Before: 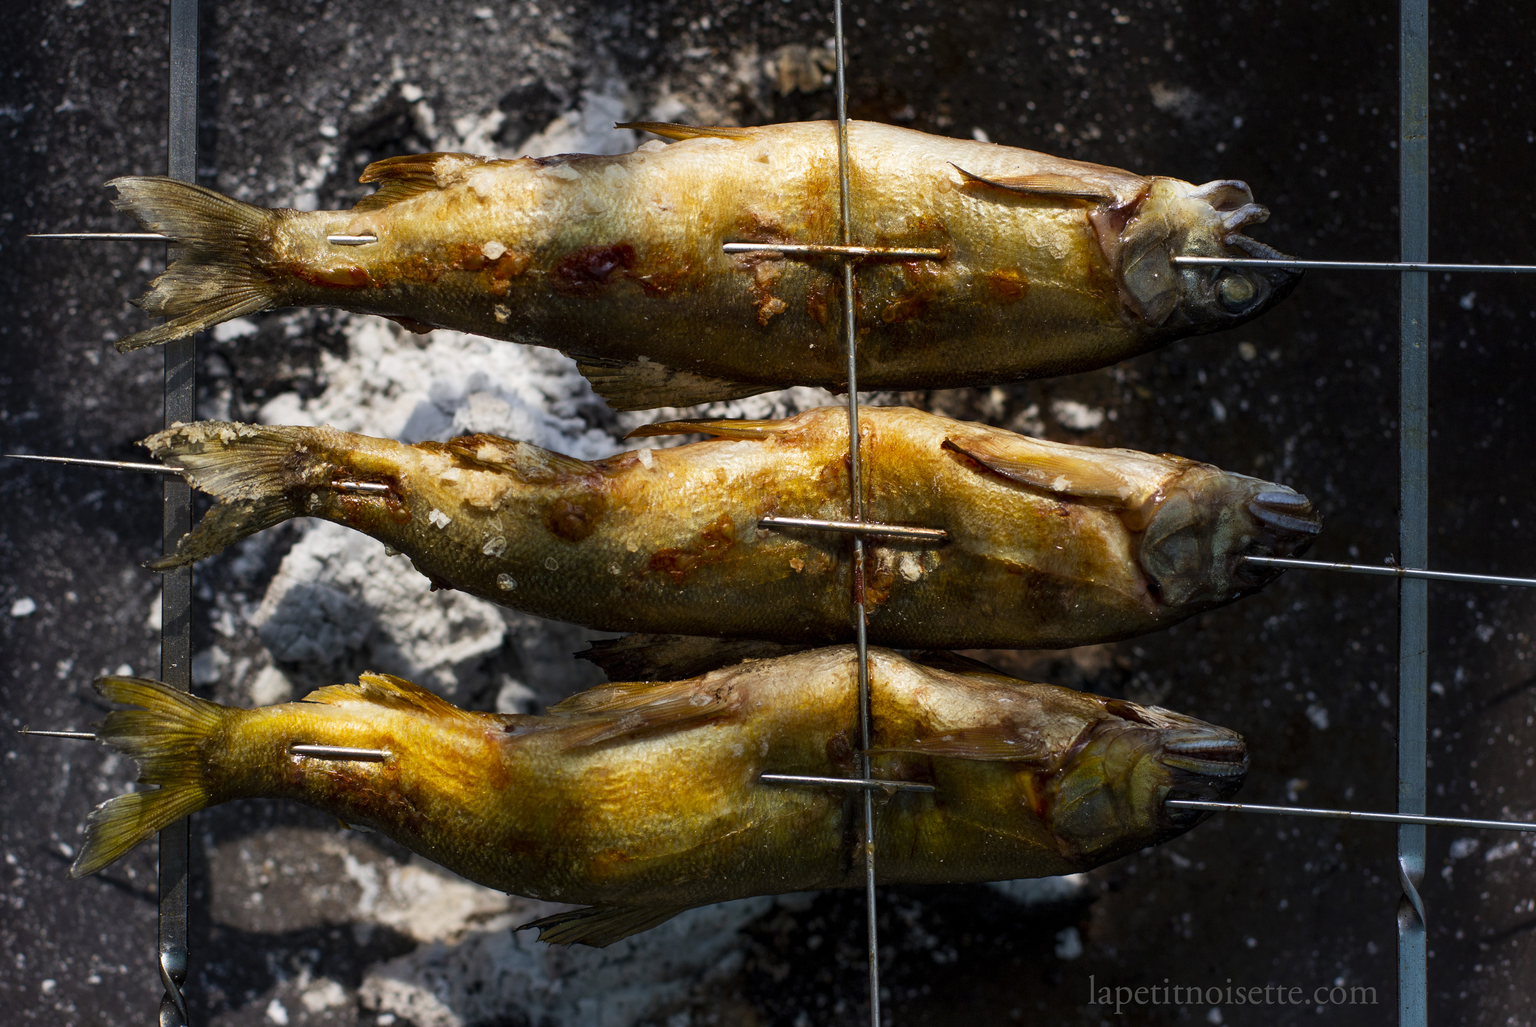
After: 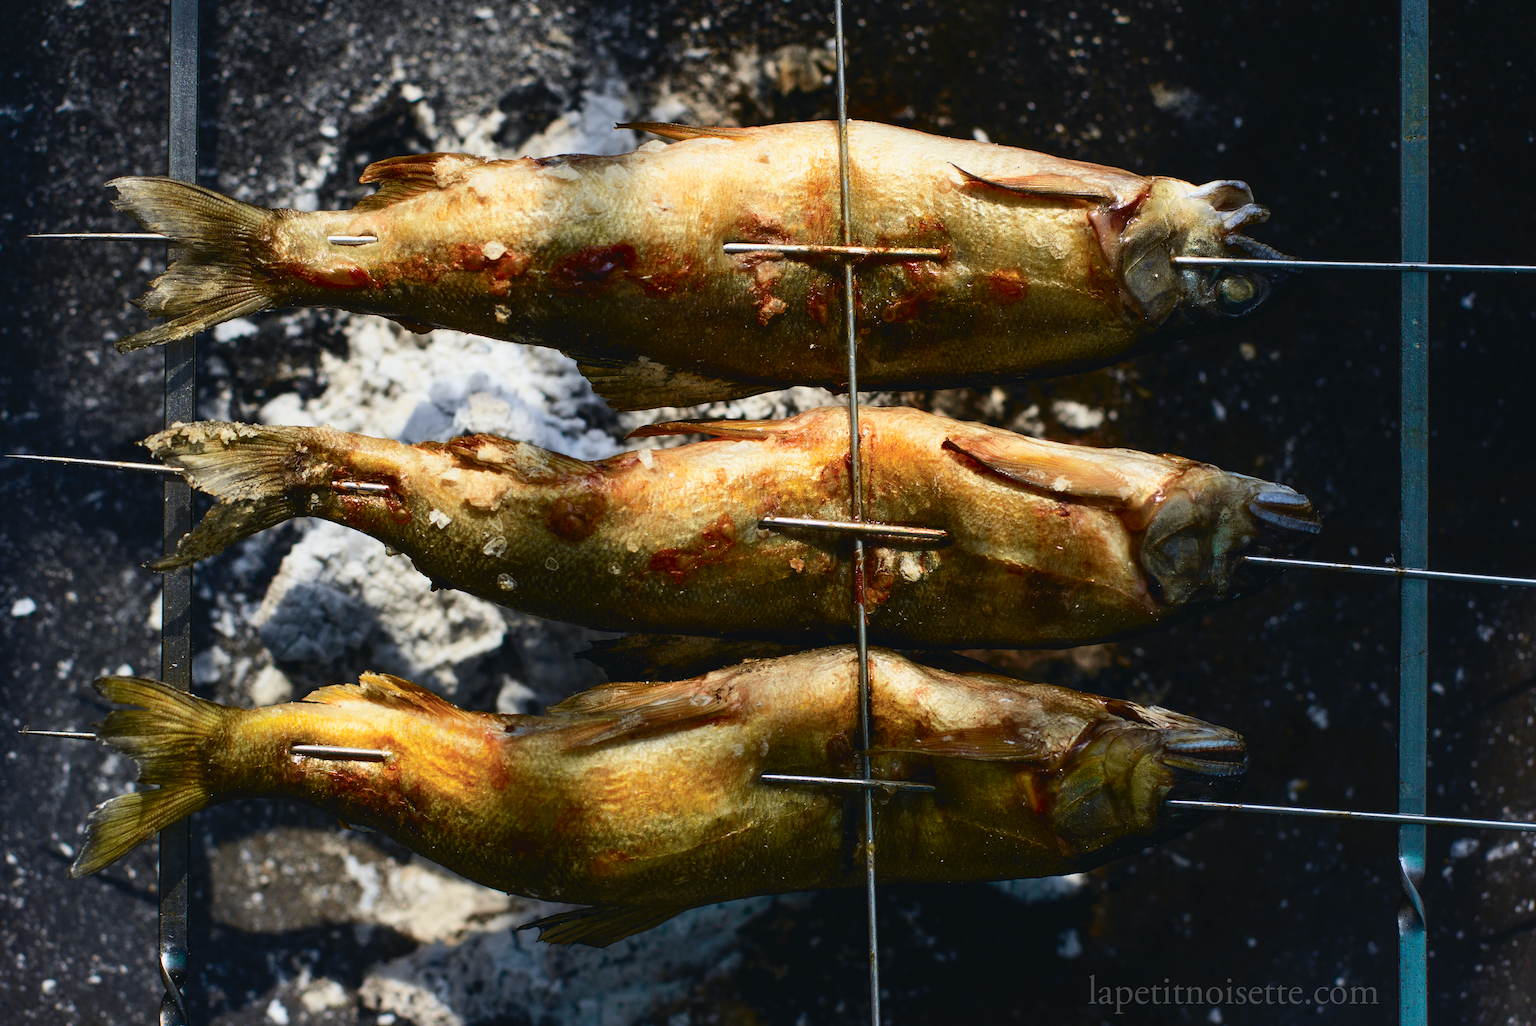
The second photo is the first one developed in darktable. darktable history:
tone curve: curves: ch0 [(0, 0.039) (0.104, 0.103) (0.273, 0.267) (0.448, 0.487) (0.704, 0.761) (0.886, 0.922) (0.994, 0.971)]; ch1 [(0, 0) (0.335, 0.298) (0.446, 0.413) (0.485, 0.487) (0.515, 0.503) (0.566, 0.563) (0.641, 0.655) (1, 1)]; ch2 [(0, 0) (0.314, 0.301) (0.421, 0.411) (0.502, 0.494) (0.528, 0.54) (0.557, 0.559) (0.612, 0.62) (0.722, 0.686) (1, 1)], color space Lab, independent channels, preserve colors none
